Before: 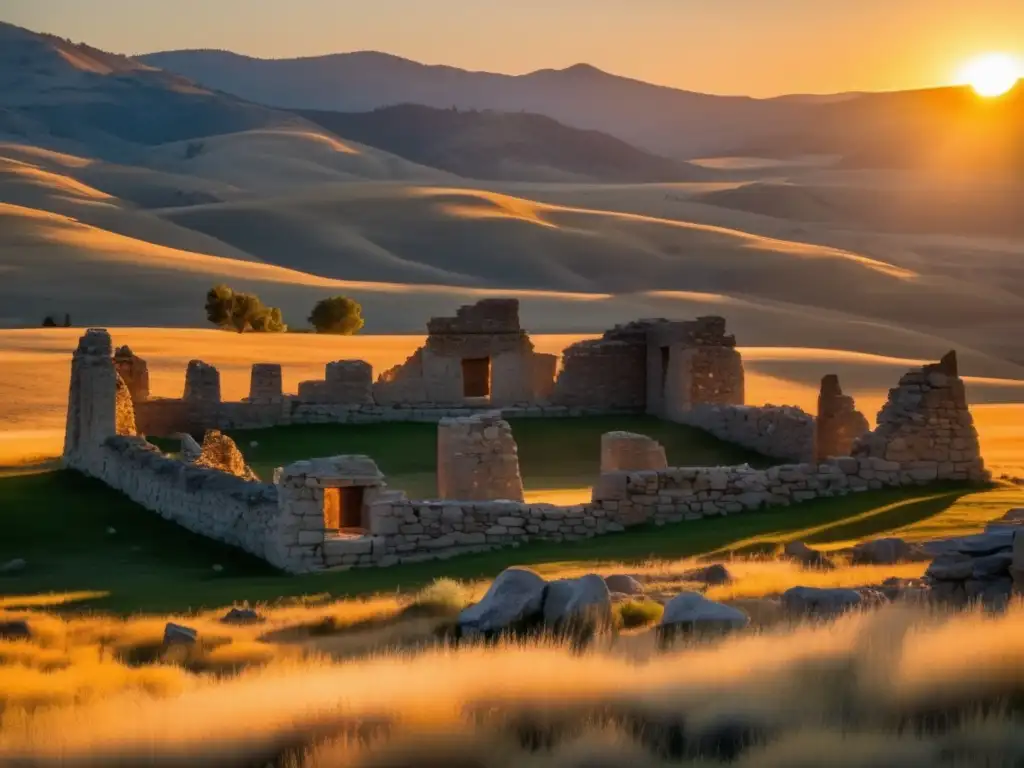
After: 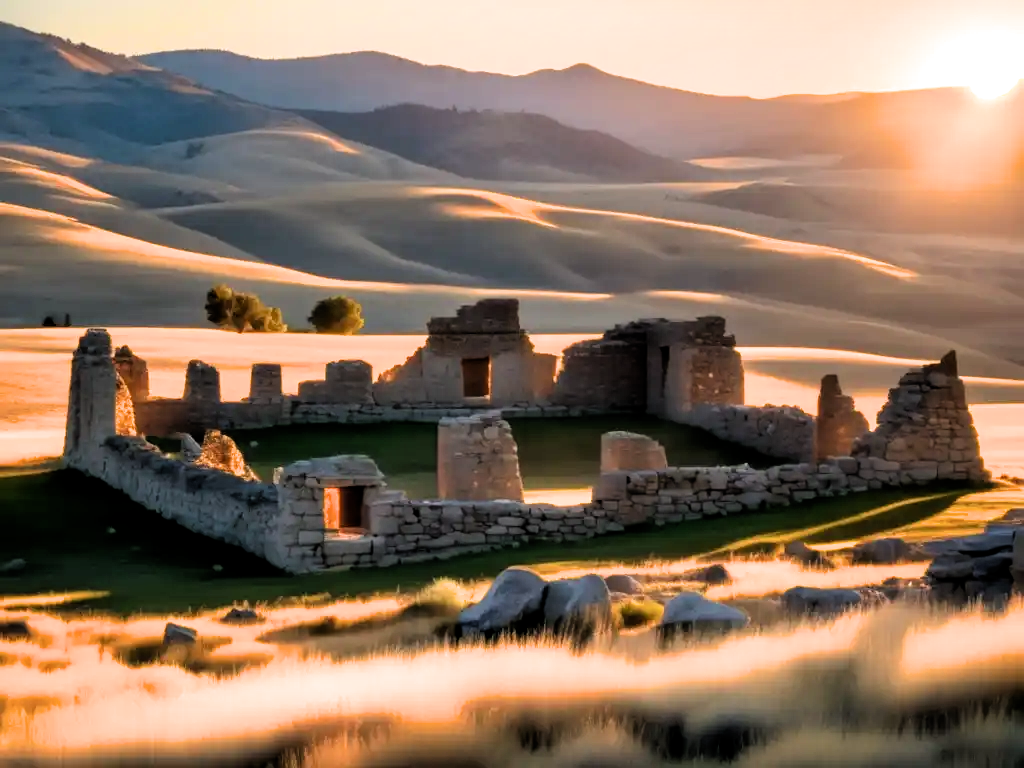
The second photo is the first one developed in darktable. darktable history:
exposure: exposure 0.912 EV, compensate highlight preservation false
filmic rgb: black relative exposure -6.33 EV, white relative exposure 2.79 EV, target black luminance 0%, hardness 4.64, latitude 68.04%, contrast 1.277, shadows ↔ highlights balance -3.14%
